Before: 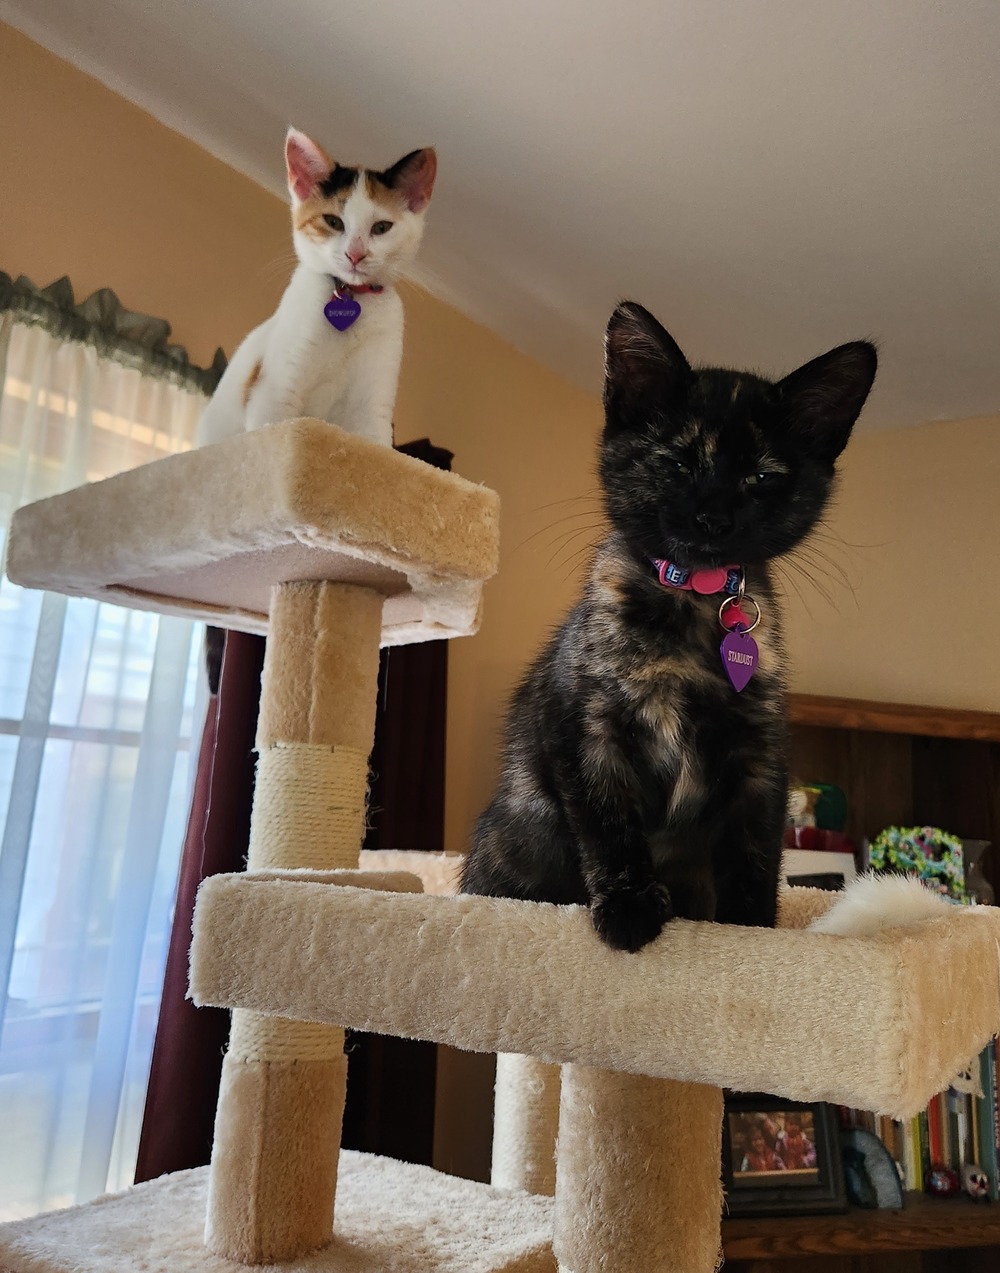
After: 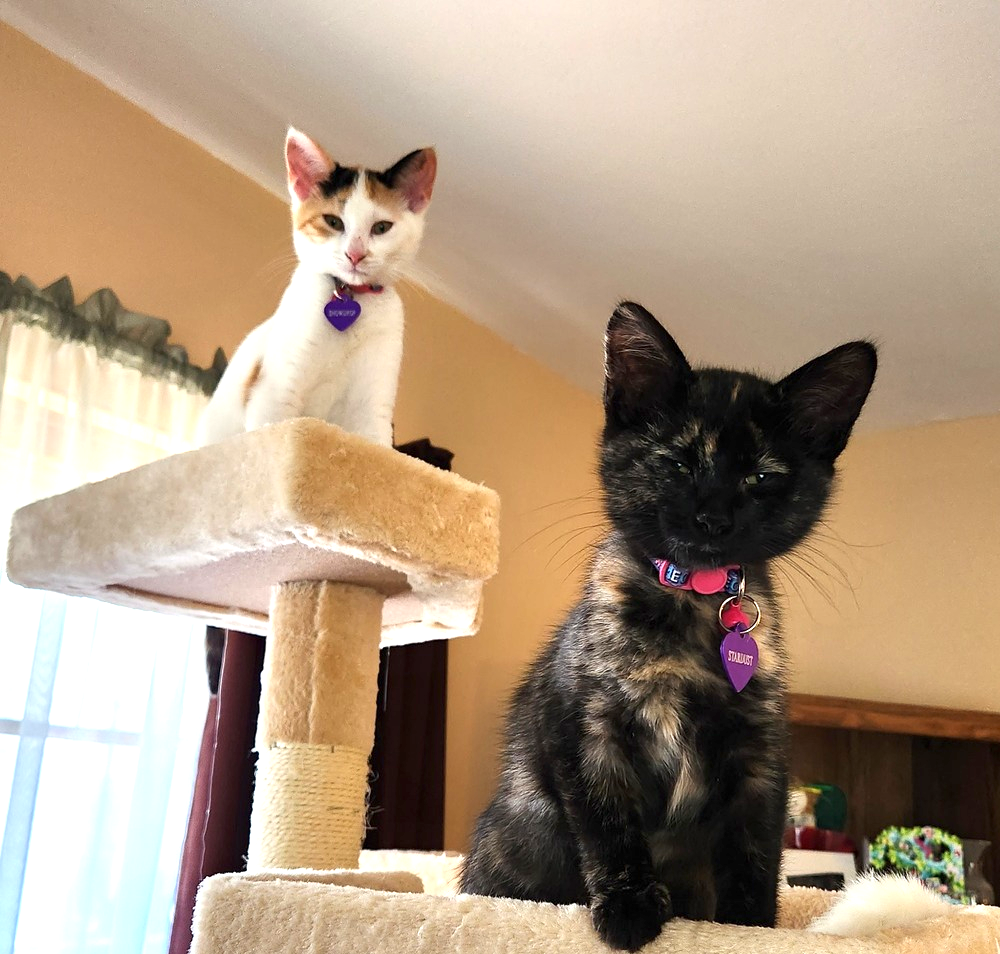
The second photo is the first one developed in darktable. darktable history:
exposure: black level correction 0.001, exposure 1.129 EV, compensate exposure bias true, compensate highlight preservation false
crop: bottom 24.988%
